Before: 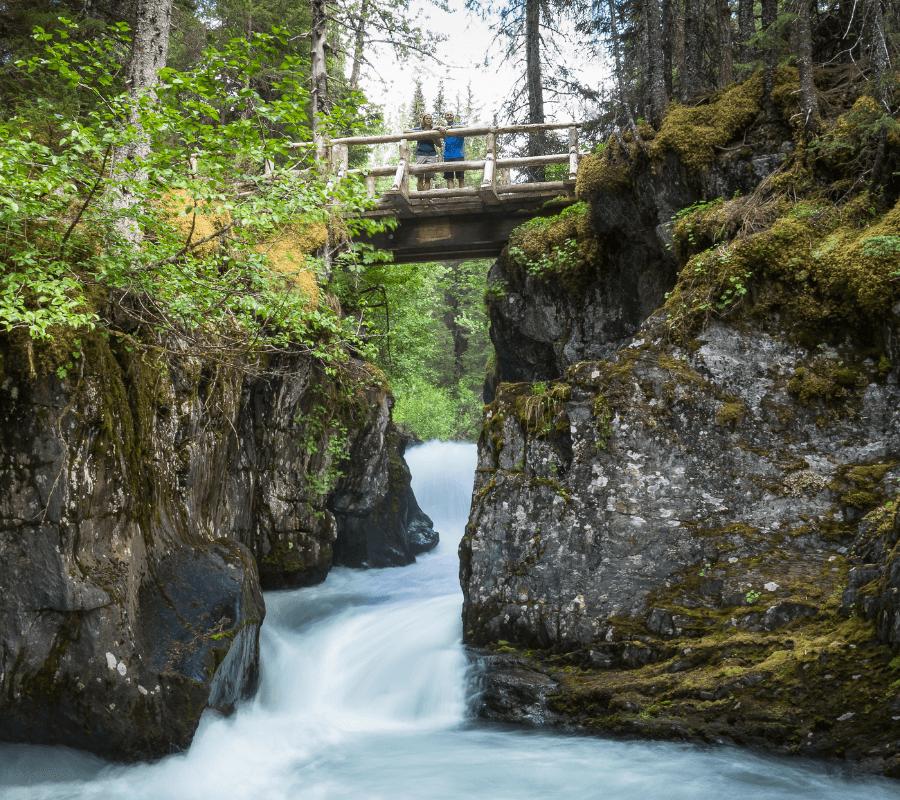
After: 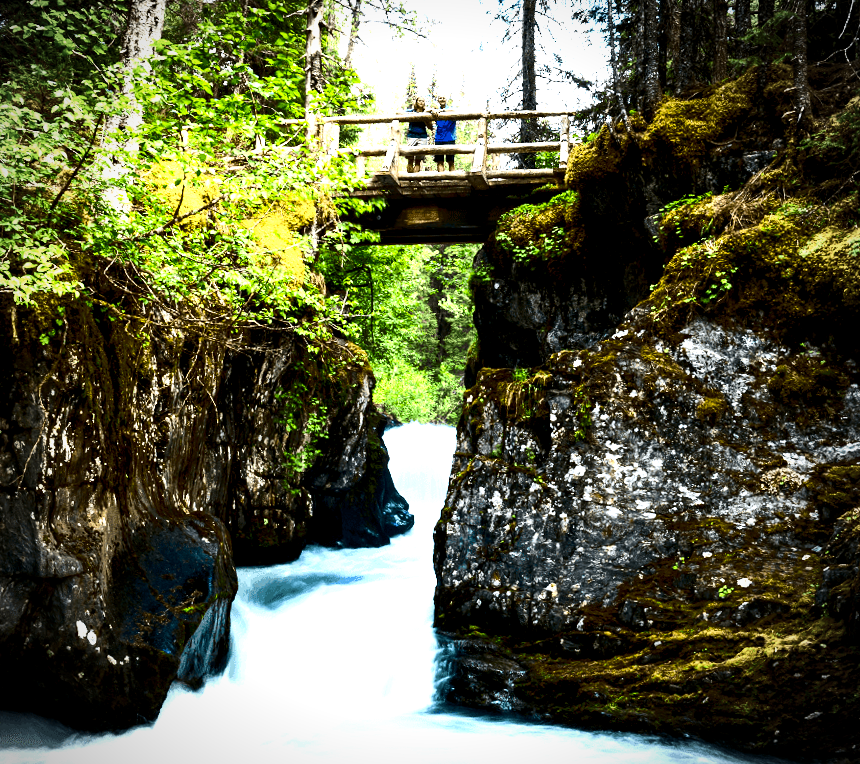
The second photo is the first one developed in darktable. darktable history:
crop and rotate: angle -2.38°
contrast brightness saturation: contrast 0.4, brightness 0.05, saturation 0.25
local contrast: highlights 123%, shadows 126%, detail 140%, midtone range 0.254
color balance rgb: perceptual saturation grading › mid-tones 6.33%, perceptual saturation grading › shadows 72.44%, perceptual brilliance grading › highlights 11.59%, contrast 5.05%
vignetting: unbound false
color balance: contrast 10%
exposure: compensate highlight preservation false
velvia: on, module defaults
